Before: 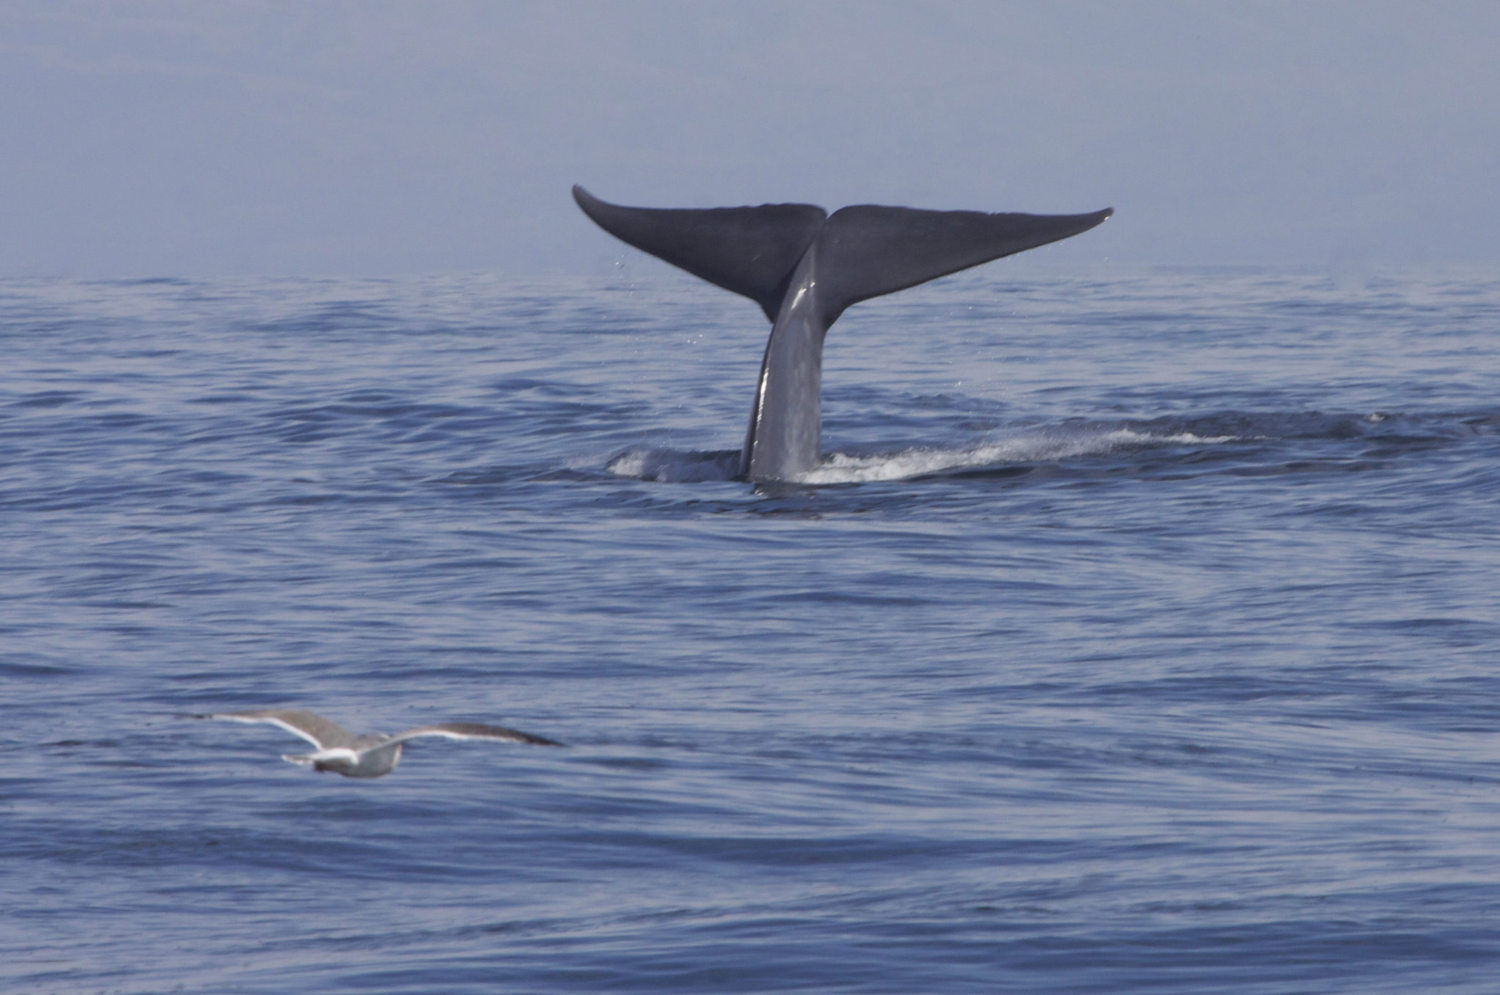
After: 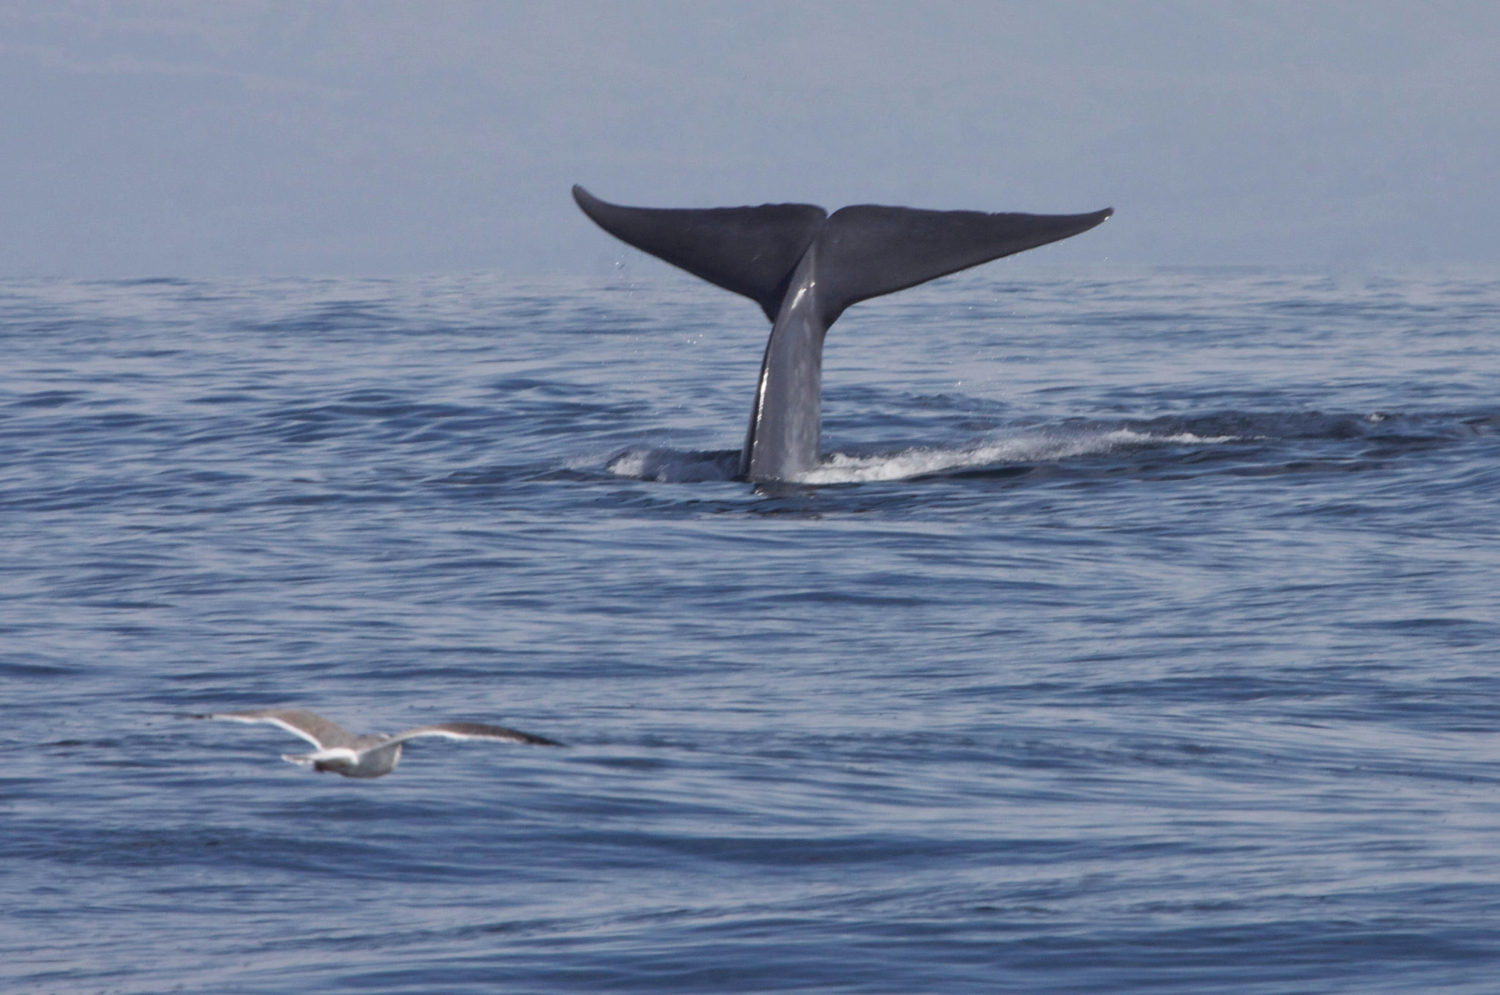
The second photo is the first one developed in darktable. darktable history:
local contrast: mode bilateral grid, contrast 20, coarseness 50, detail 120%, midtone range 0.2
color correction: saturation 0.85
